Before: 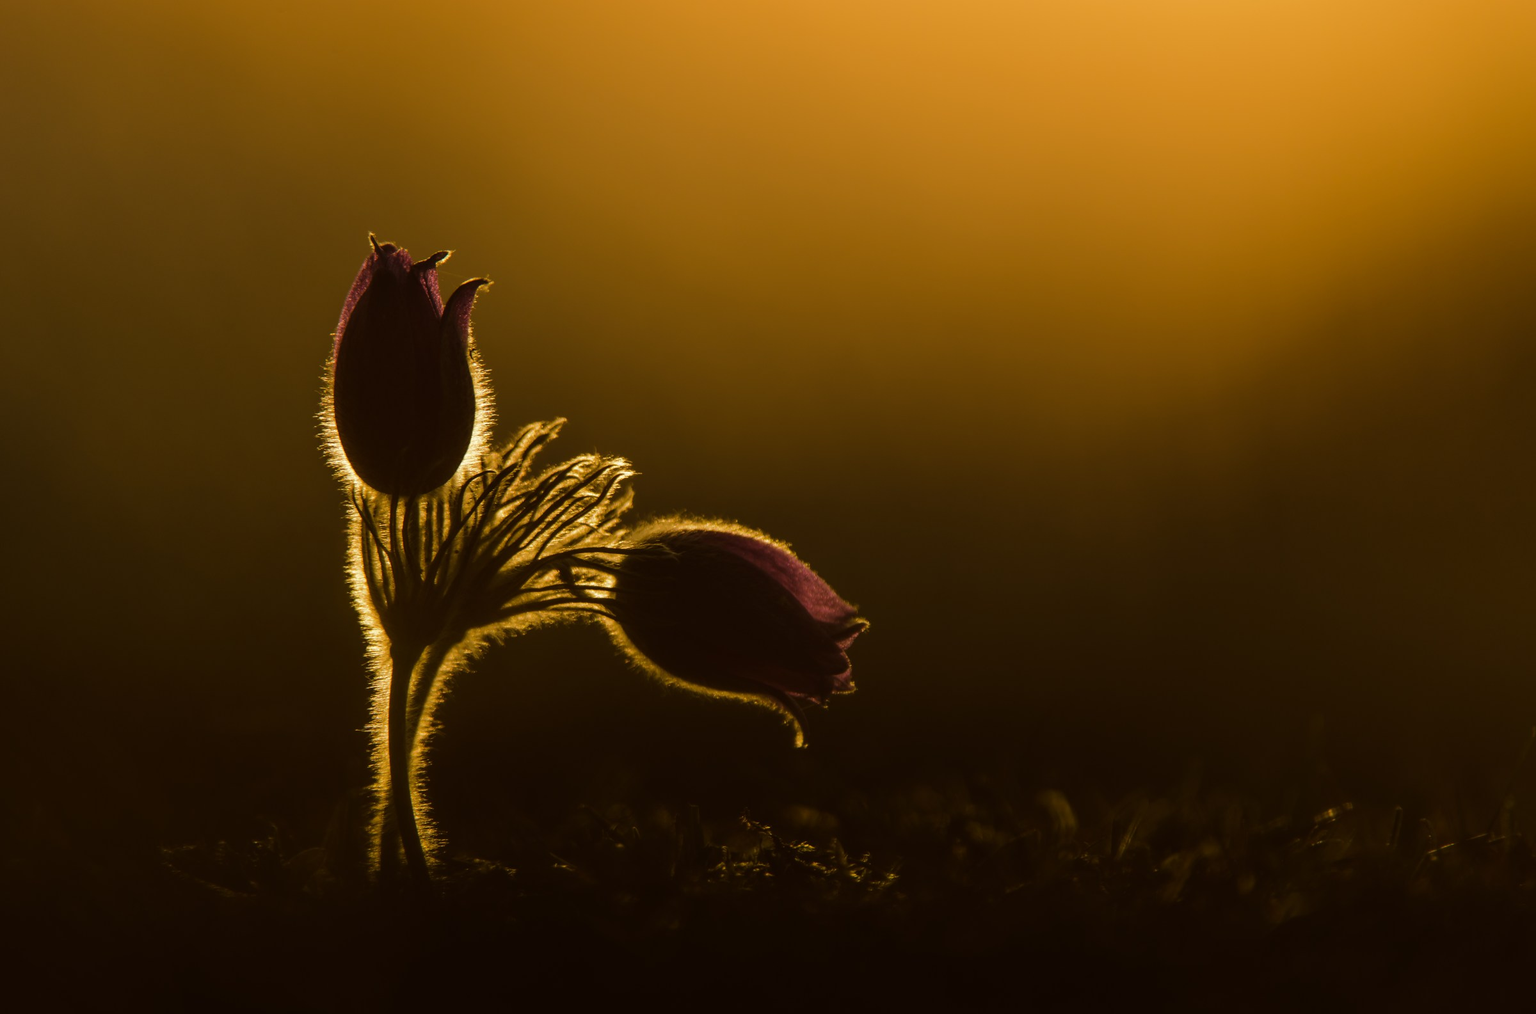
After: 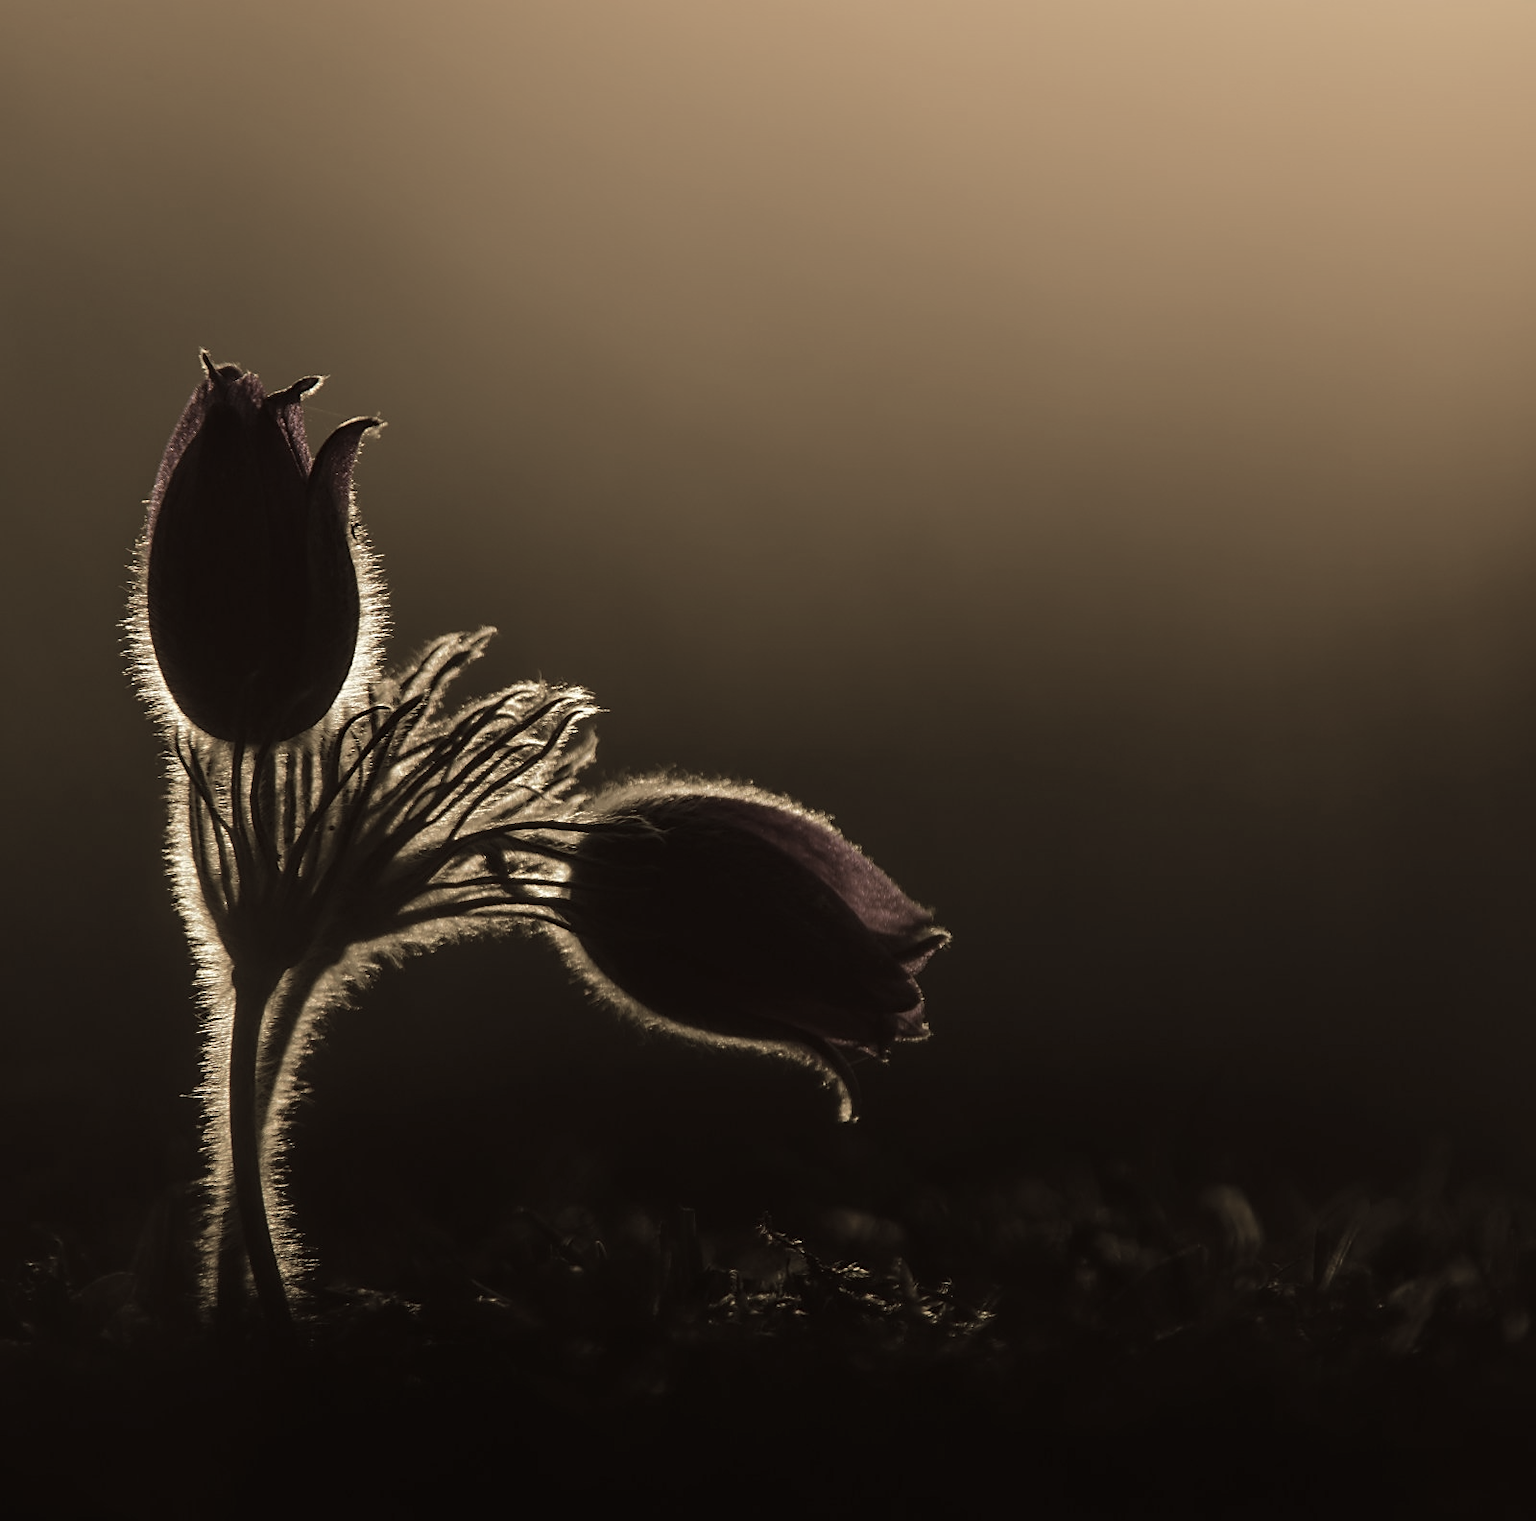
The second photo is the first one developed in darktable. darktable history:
sharpen: on, module defaults
crop and rotate: left 15.356%, right 17.976%
color correction: highlights b* 0.03, saturation 0.343
